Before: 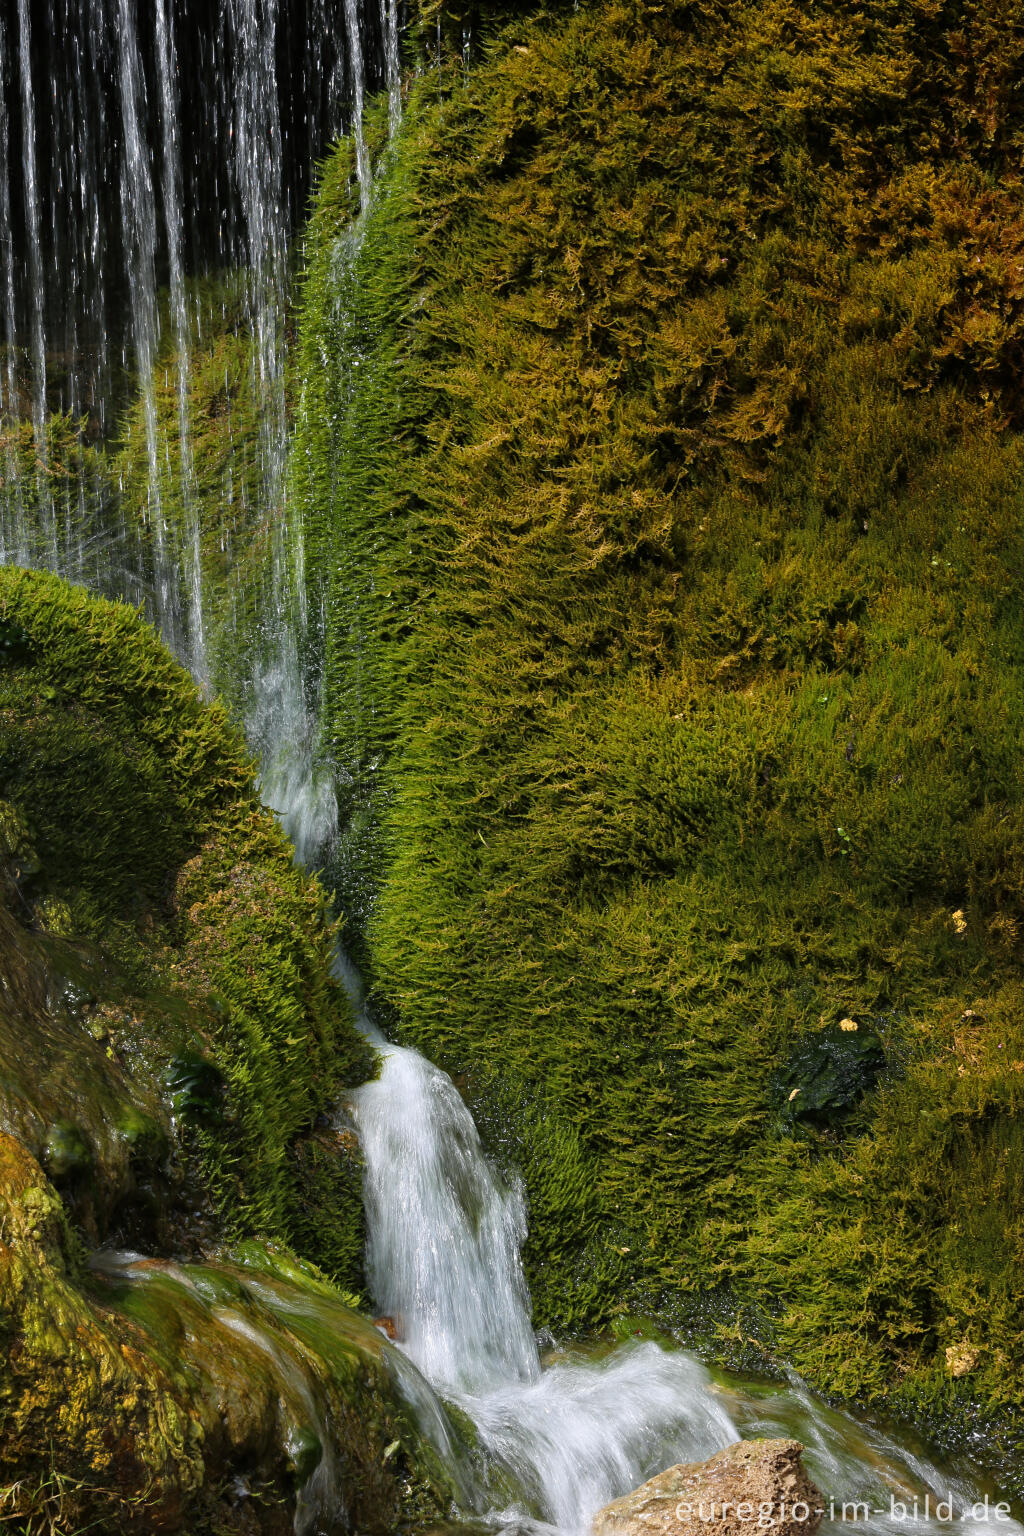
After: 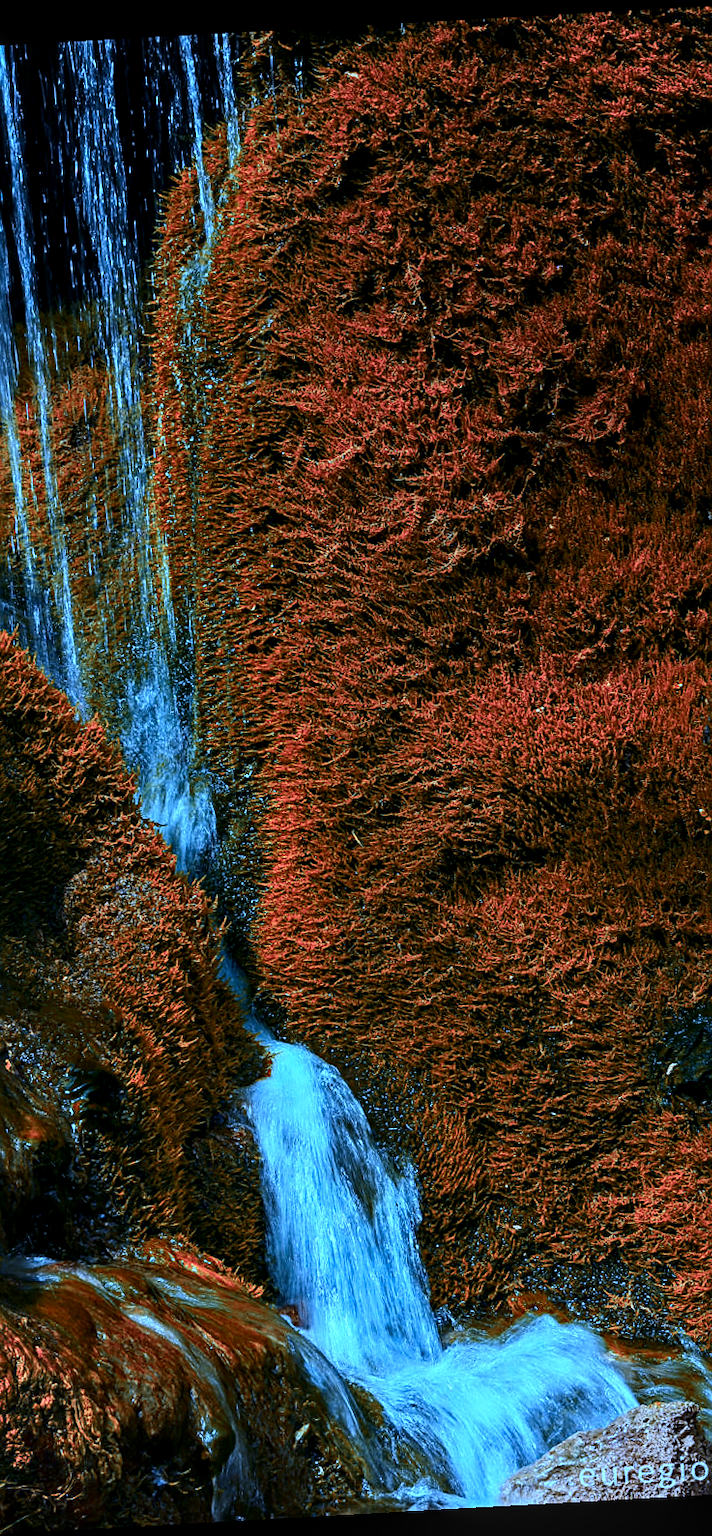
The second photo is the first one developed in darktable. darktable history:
sharpen: on, module defaults
white balance: red 0.766, blue 1.537
local contrast: on, module defaults
crop and rotate: left 14.436%, right 18.898%
rotate and perspective: rotation -3.18°, automatic cropping off
contrast brightness saturation: contrast 0.2, brightness -0.11, saturation 0.1
color zones: curves: ch2 [(0, 0.488) (0.143, 0.417) (0.286, 0.212) (0.429, 0.179) (0.571, 0.154) (0.714, 0.415) (0.857, 0.495) (1, 0.488)]
